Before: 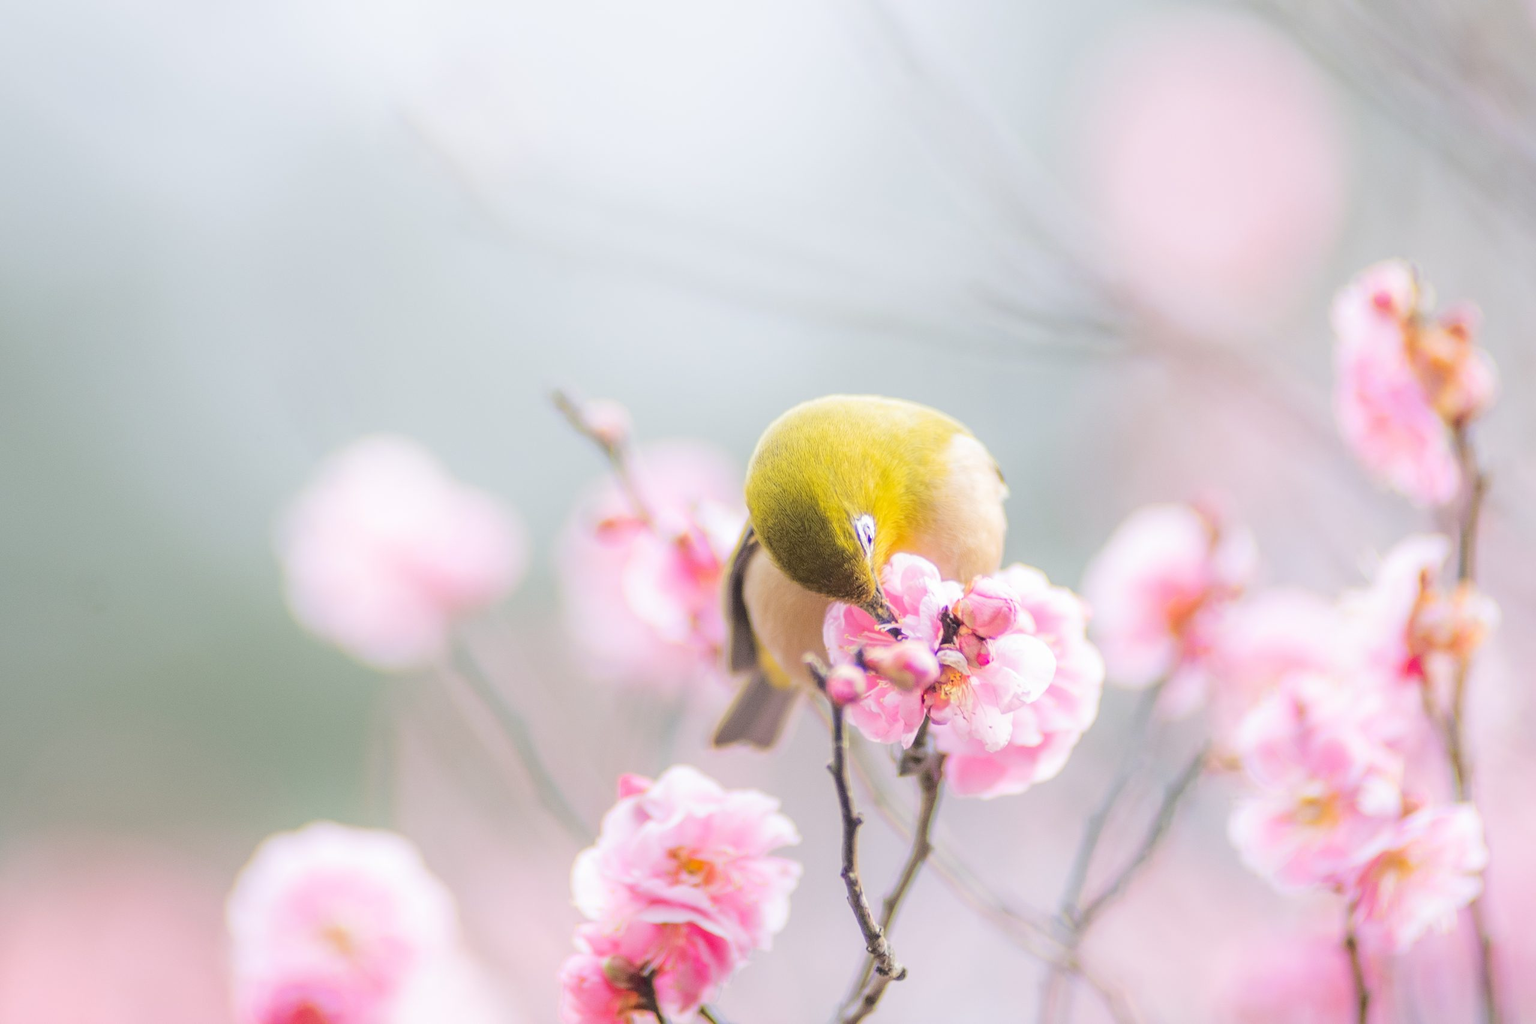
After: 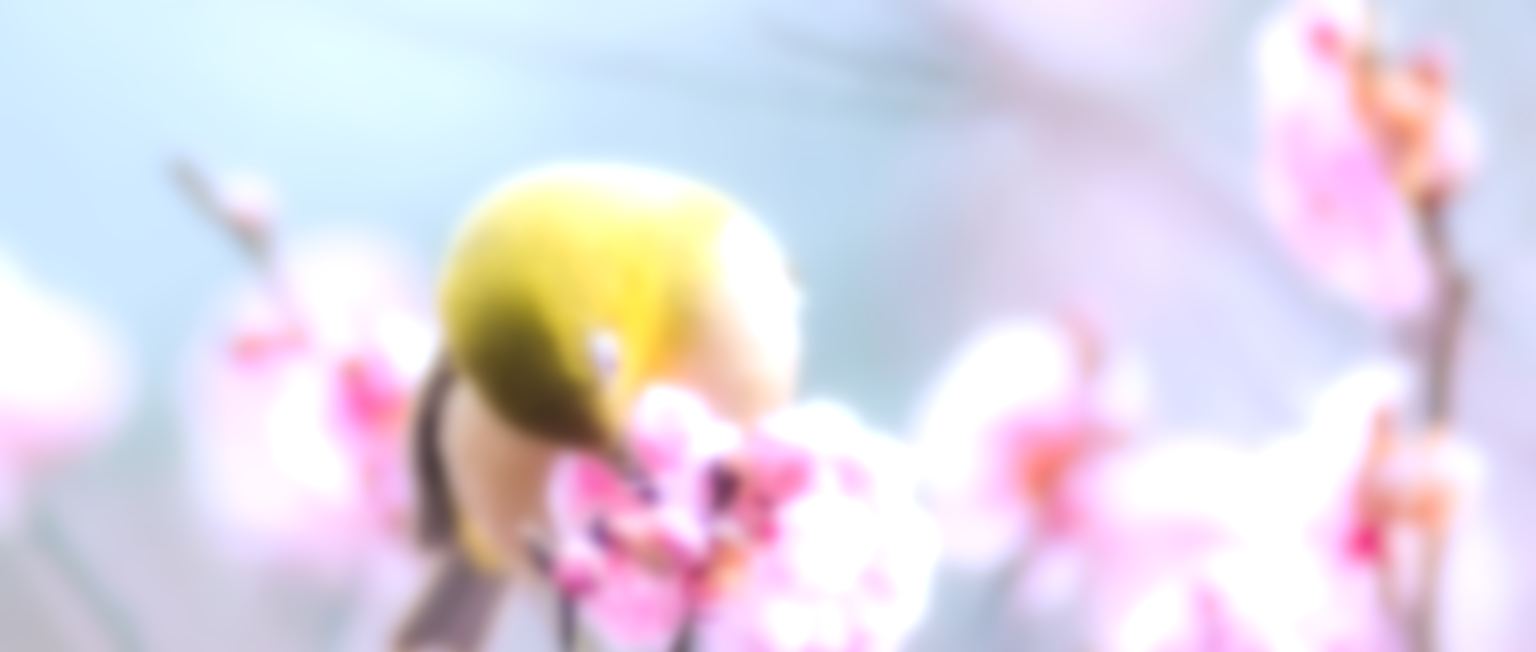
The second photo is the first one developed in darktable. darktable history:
color balance rgb: shadows lift › chroma 1%, shadows lift › hue 28.8°, power › hue 60°, highlights gain › chroma 1%, highlights gain › hue 60°, global offset › luminance 0.25%, perceptual saturation grading › highlights -20%, perceptual saturation grading › shadows 20%, perceptual brilliance grading › highlights 10%, perceptual brilliance grading › shadows -5%, global vibrance 19.67%
crop and rotate: left 27.938%, top 27.046%, bottom 27.046%
lowpass: on, module defaults
base curve: curves: ch0 [(0, 0) (0.283, 0.295) (1, 1)], preserve colors none
local contrast: detail 130%
color calibration: output R [0.972, 0.068, -0.094, 0], output G [-0.178, 1.216, -0.086, 0], output B [0.095, -0.136, 0.98, 0], illuminant custom, x 0.371, y 0.381, temperature 4283.16 K
